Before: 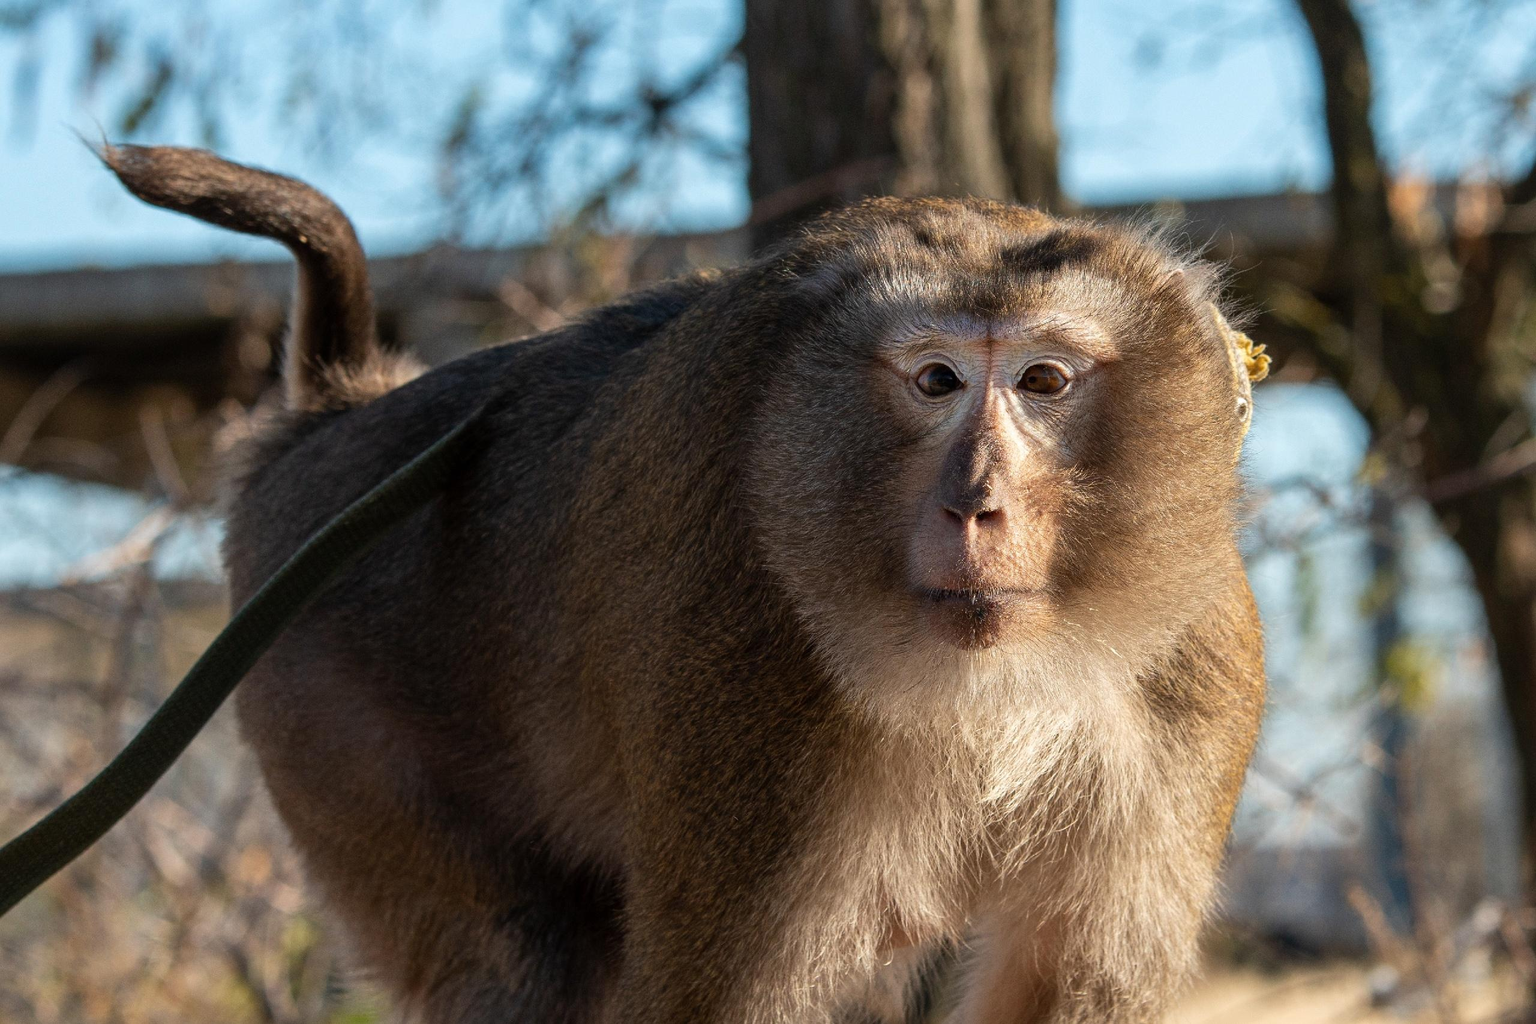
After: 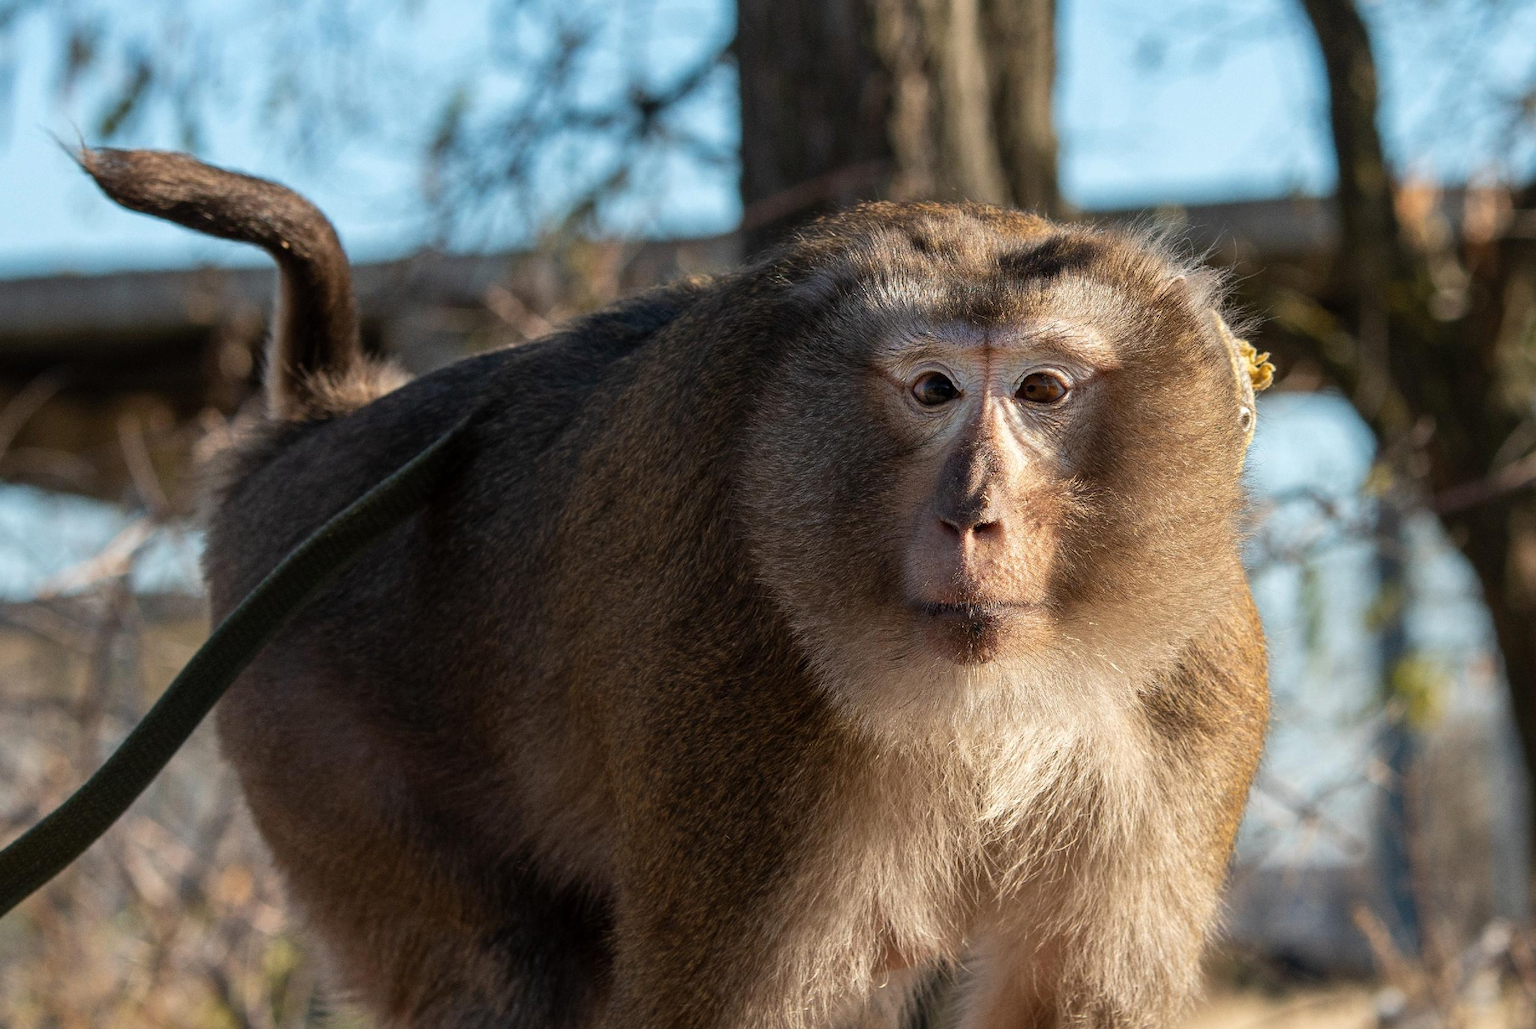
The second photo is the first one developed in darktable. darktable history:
crop and rotate: left 1.613%, right 0.589%, bottom 1.649%
